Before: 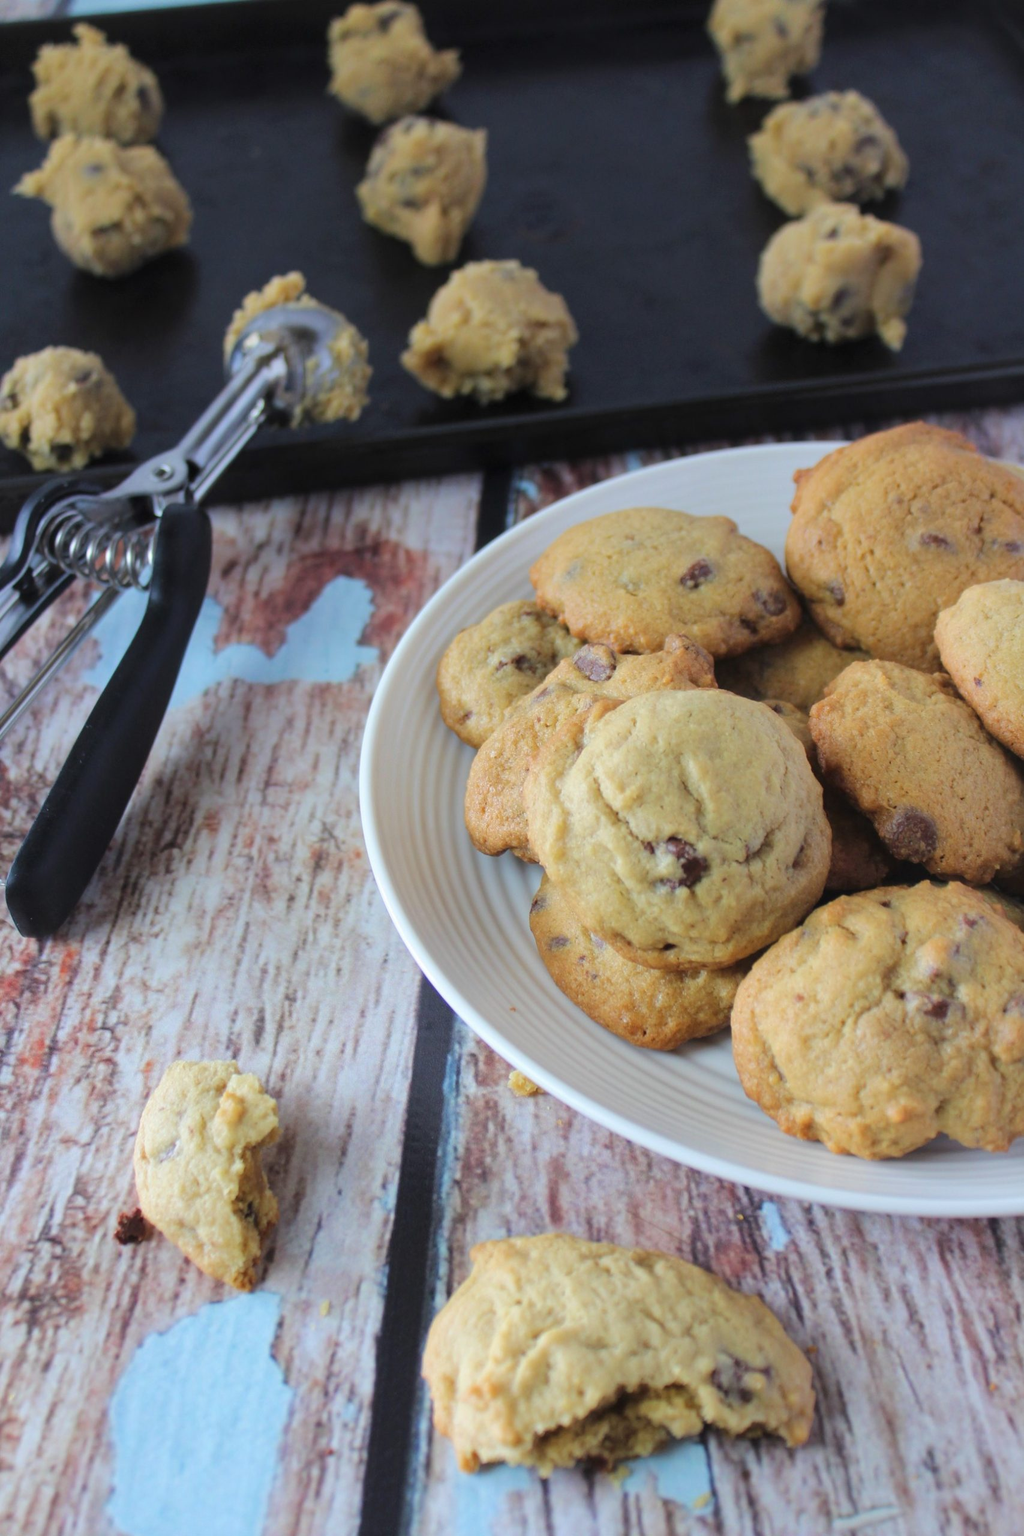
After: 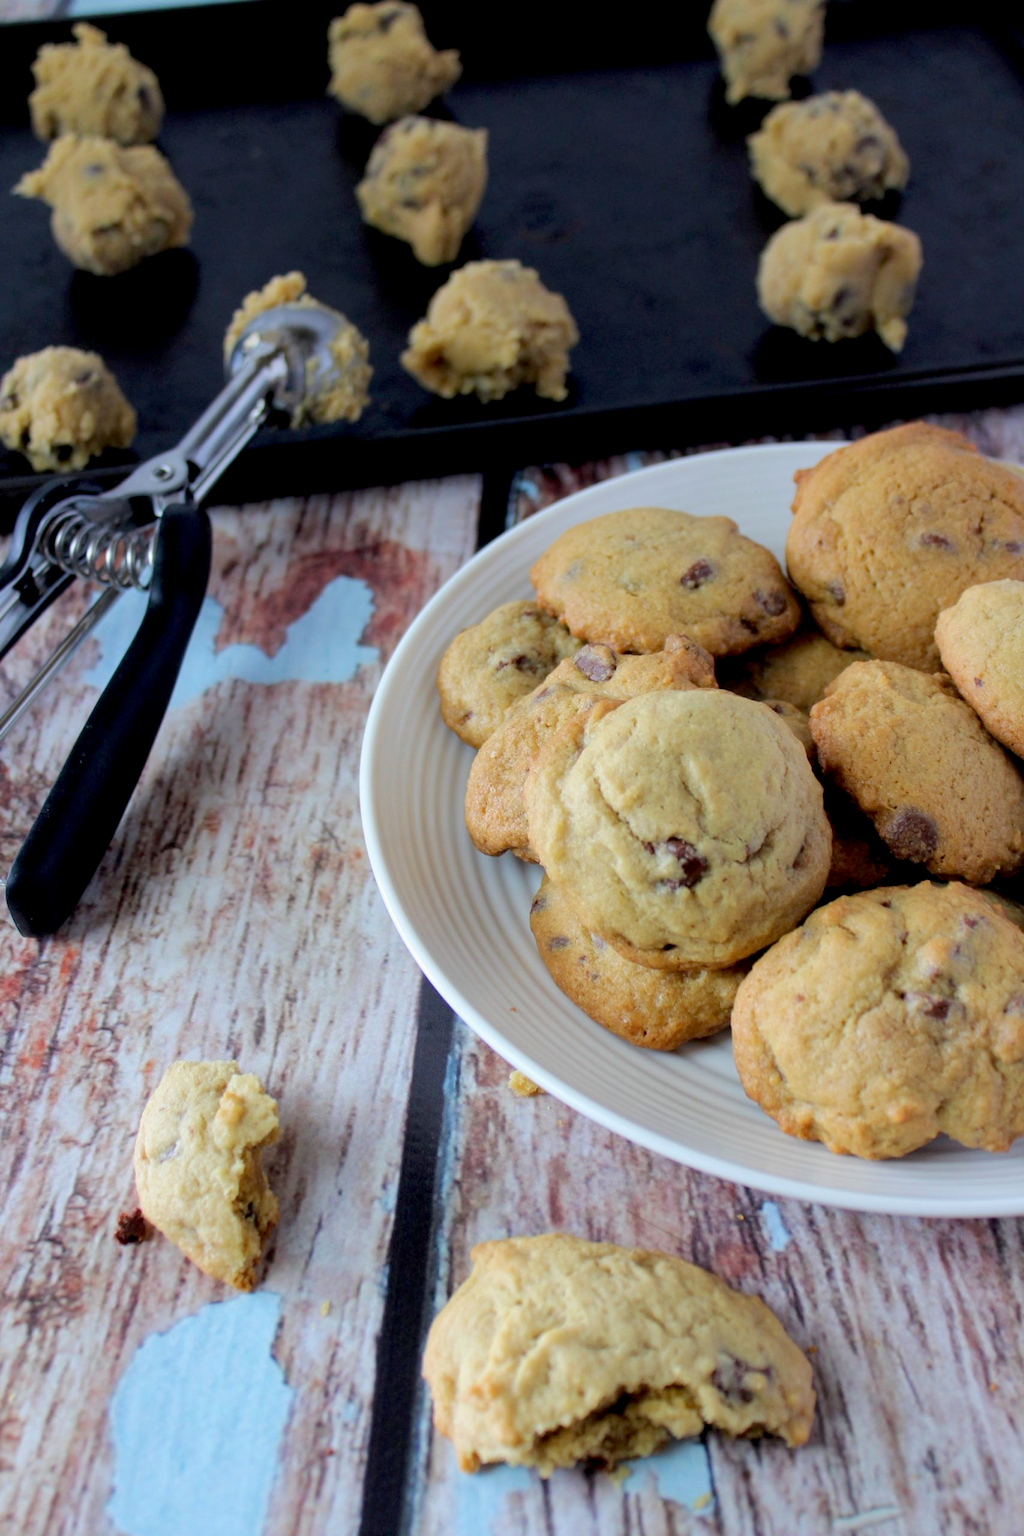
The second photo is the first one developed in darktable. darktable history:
exposure: black level correction 0.016, exposure -0.009 EV, compensate highlight preservation false
rotate and perspective: automatic cropping original format, crop left 0, crop top 0
